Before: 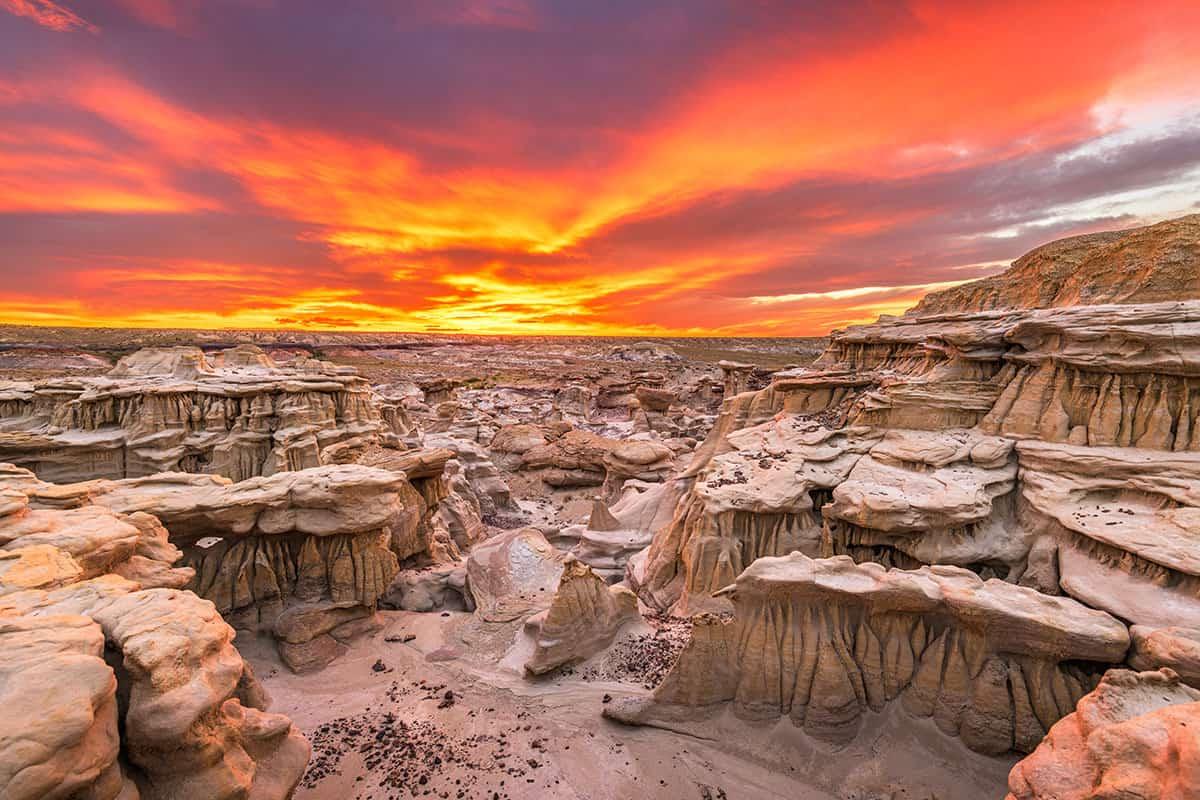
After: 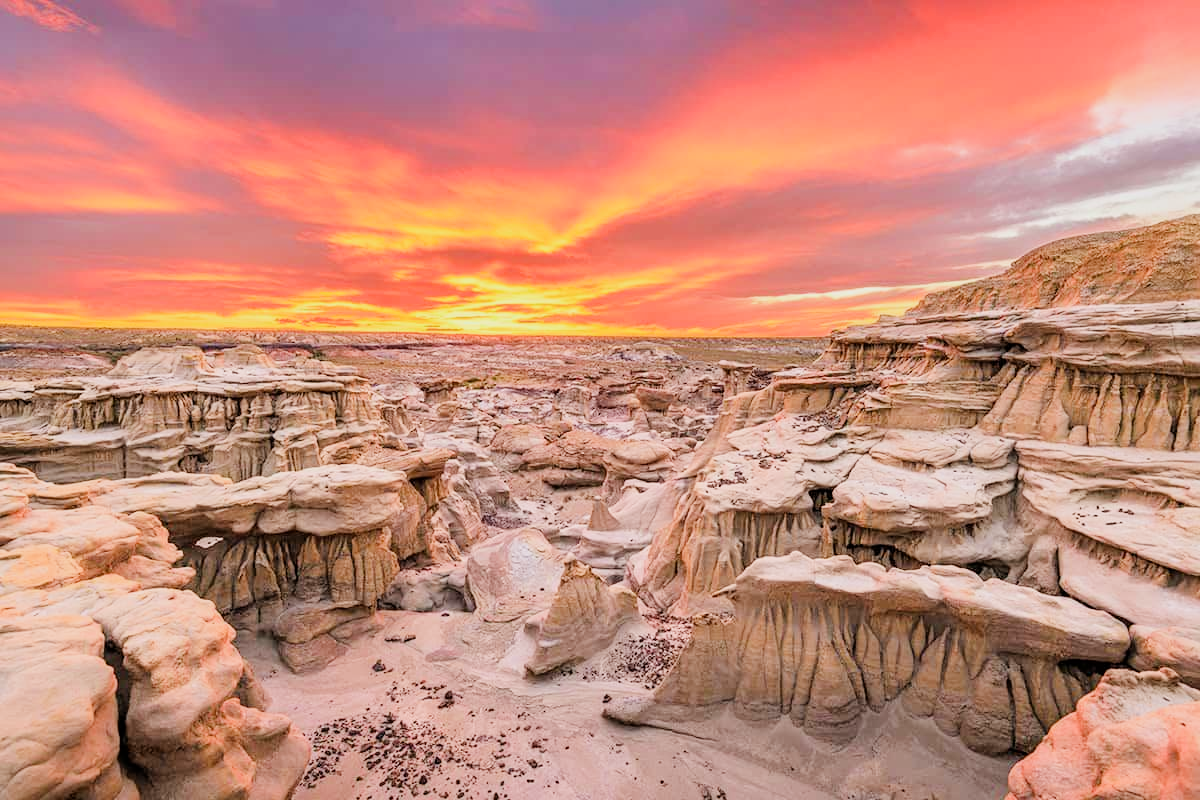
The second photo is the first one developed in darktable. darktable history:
exposure: exposure 1 EV, compensate highlight preservation false
filmic rgb: black relative exposure -7.32 EV, white relative exposure 5.09 EV, hardness 3.2
